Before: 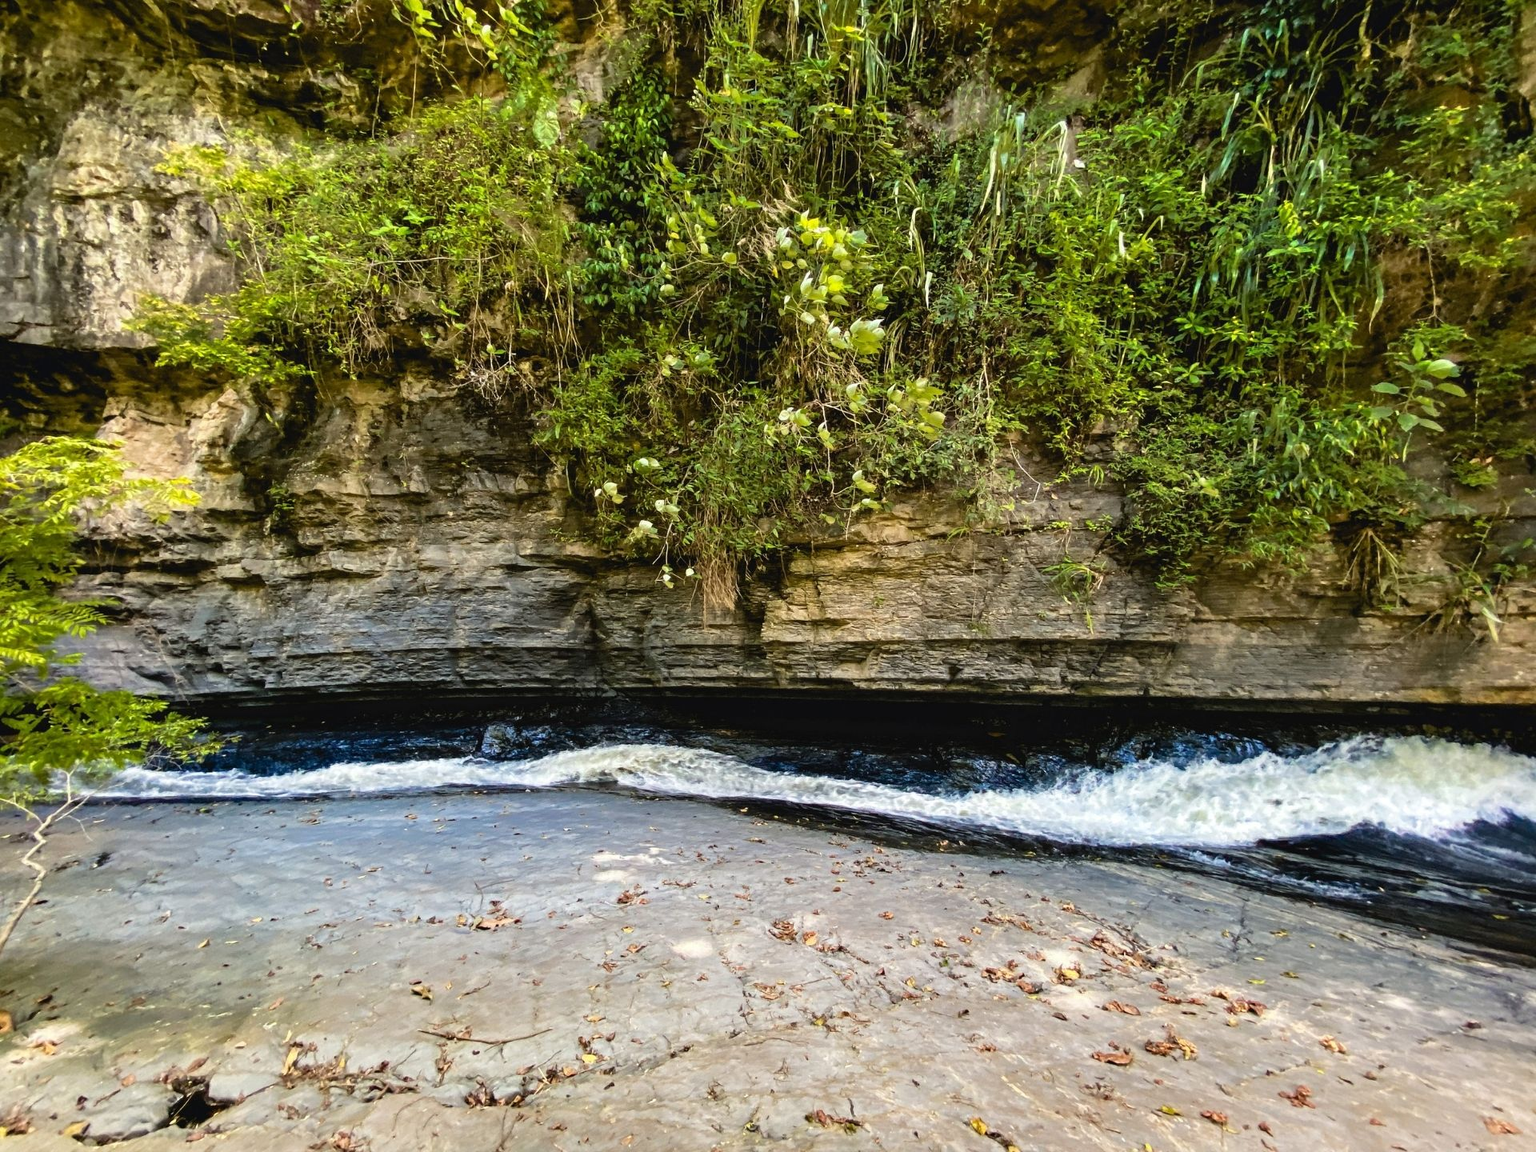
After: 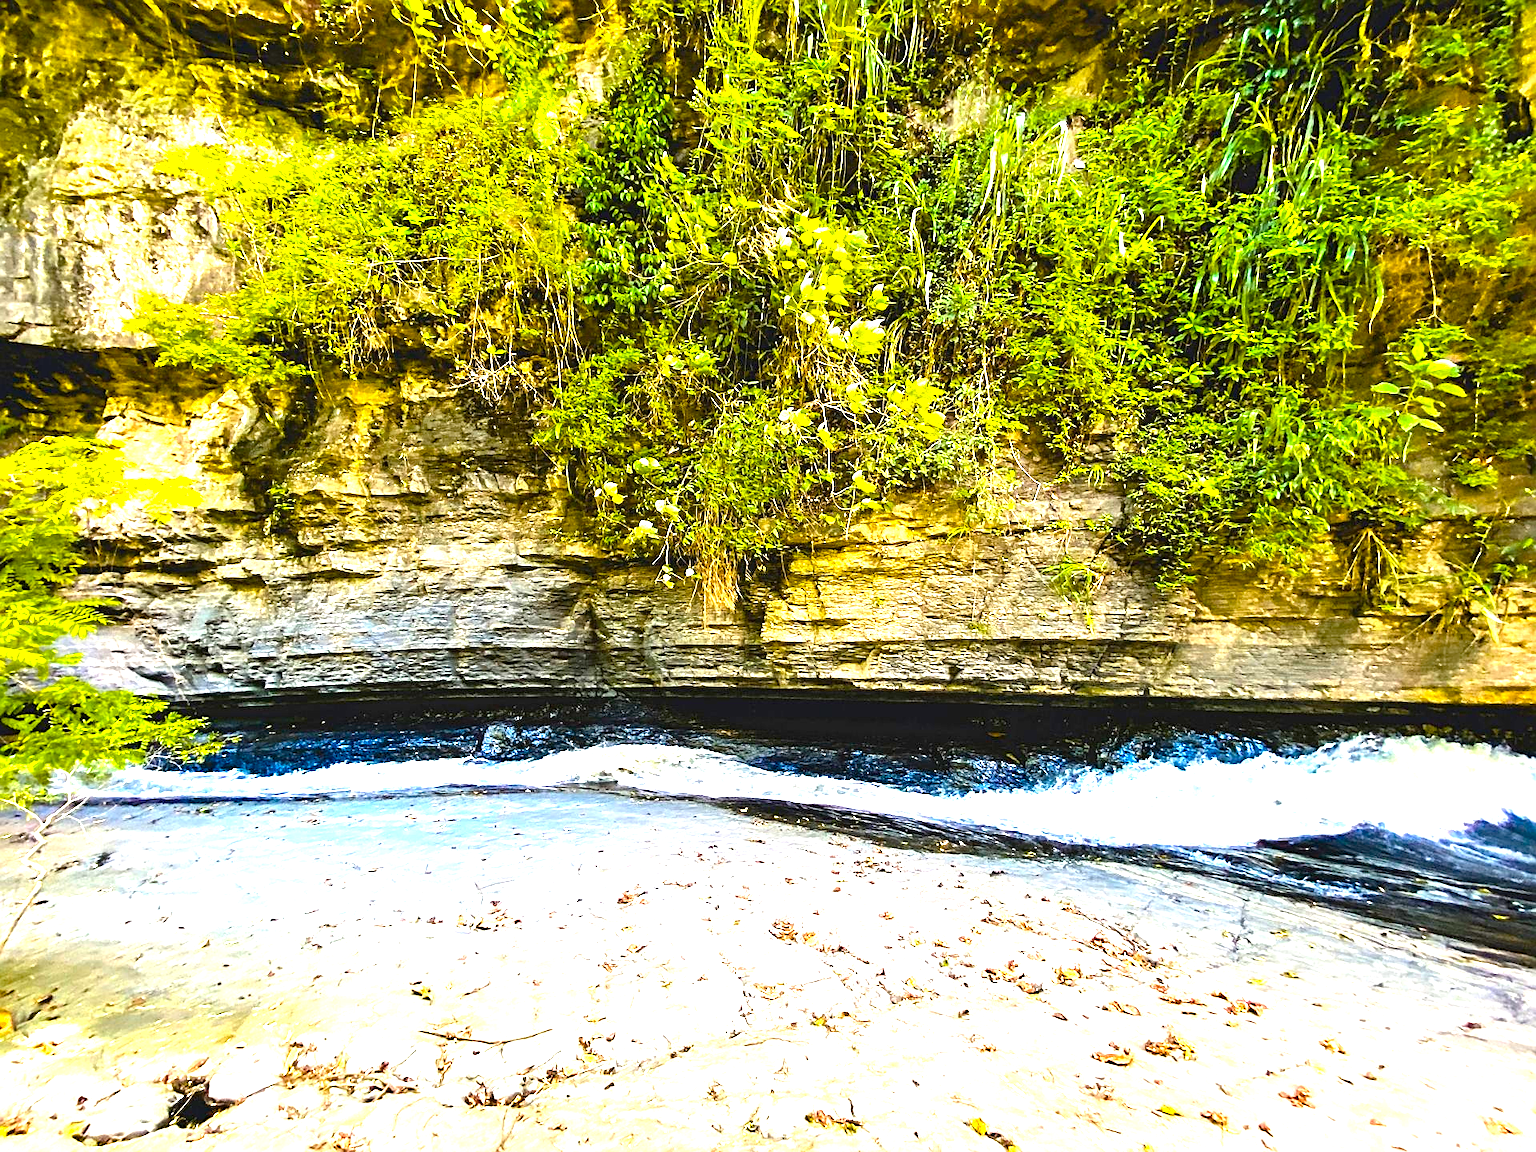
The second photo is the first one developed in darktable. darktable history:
exposure: black level correction 0.001, exposure 1.735 EV, compensate highlight preservation false
color balance rgb: linear chroma grading › global chroma 15%, perceptual saturation grading › global saturation 30%
tone equalizer: on, module defaults
sharpen: amount 0.55
